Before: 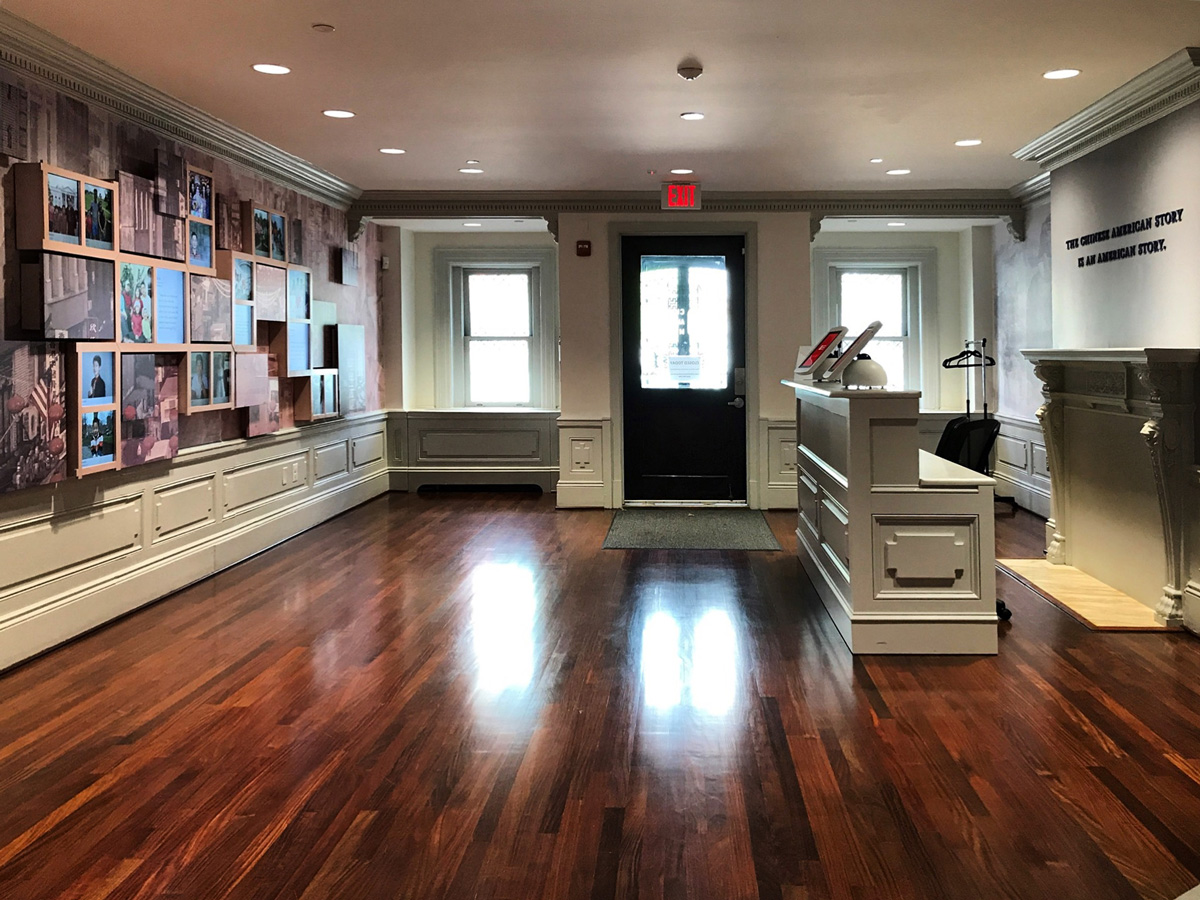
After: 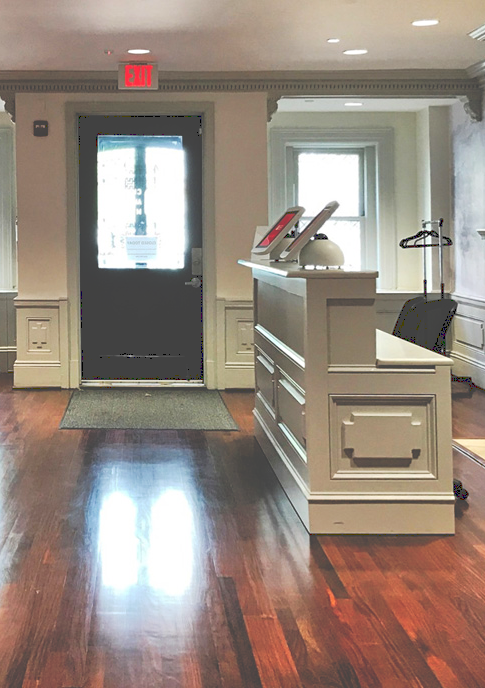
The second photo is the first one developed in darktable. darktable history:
crop: left 45.332%, top 13.357%, right 14.248%, bottom 10.101%
tone equalizer: -7 EV 0.159 EV, -6 EV 0.579 EV, -5 EV 1.18 EV, -4 EV 1.35 EV, -3 EV 1.15 EV, -2 EV 0.6 EV, -1 EV 0.153 EV
exposure: compensate highlight preservation false
tone curve: curves: ch0 [(0, 0) (0.003, 0.273) (0.011, 0.276) (0.025, 0.276) (0.044, 0.28) (0.069, 0.283) (0.1, 0.288) (0.136, 0.293) (0.177, 0.302) (0.224, 0.321) (0.277, 0.349) (0.335, 0.393) (0.399, 0.448) (0.468, 0.51) (0.543, 0.589) (0.623, 0.677) (0.709, 0.761) (0.801, 0.839) (0.898, 0.909) (1, 1)], preserve colors none
